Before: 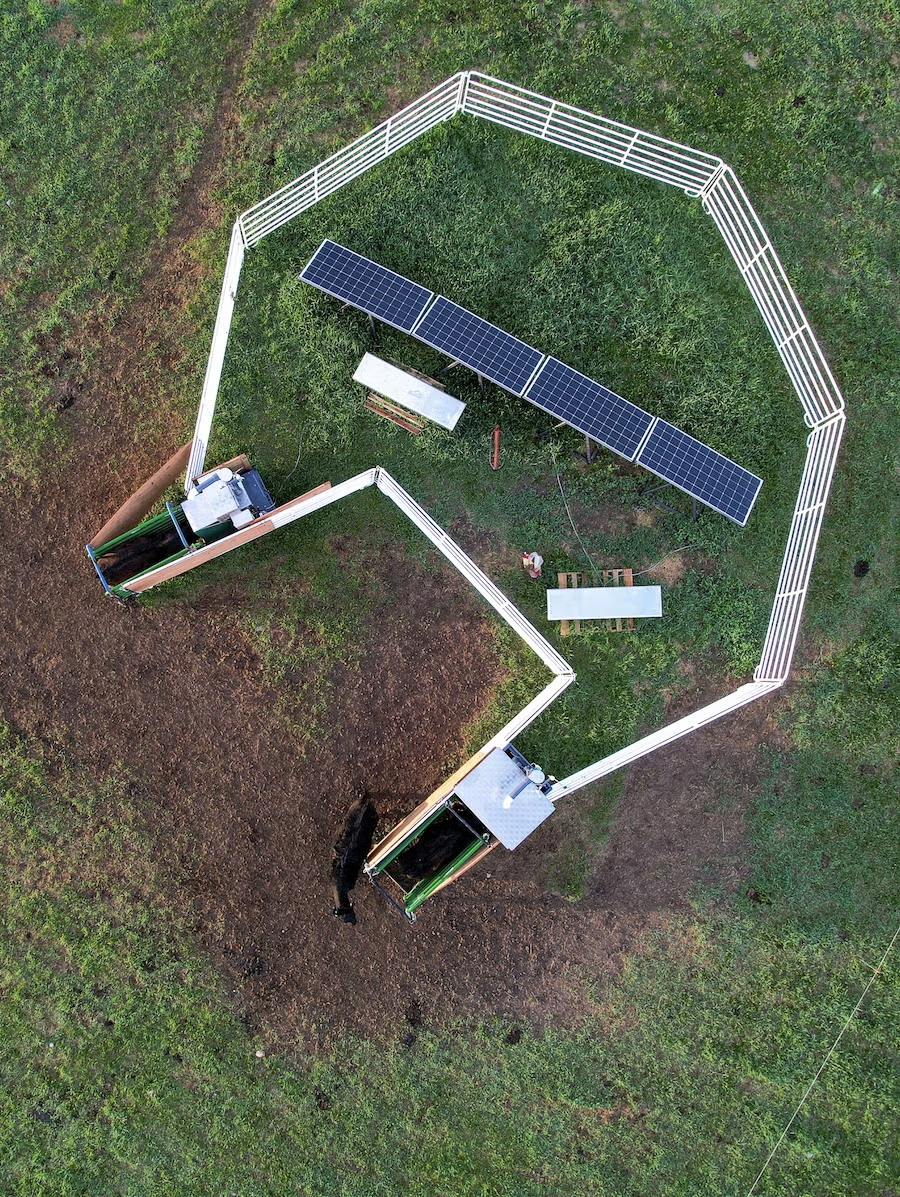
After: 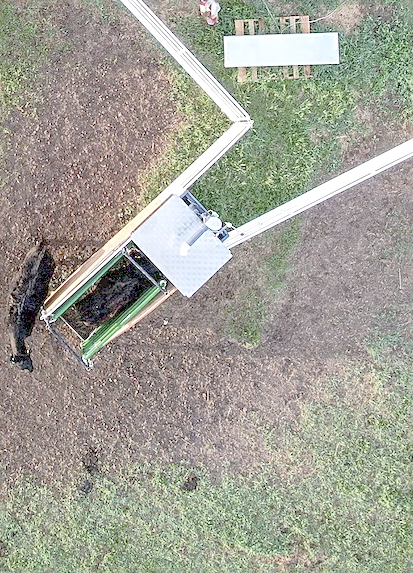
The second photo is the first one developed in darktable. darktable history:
crop: left 35.927%, top 46.22%, right 18.084%, bottom 5.873%
local contrast: on, module defaults
sharpen: on, module defaults
